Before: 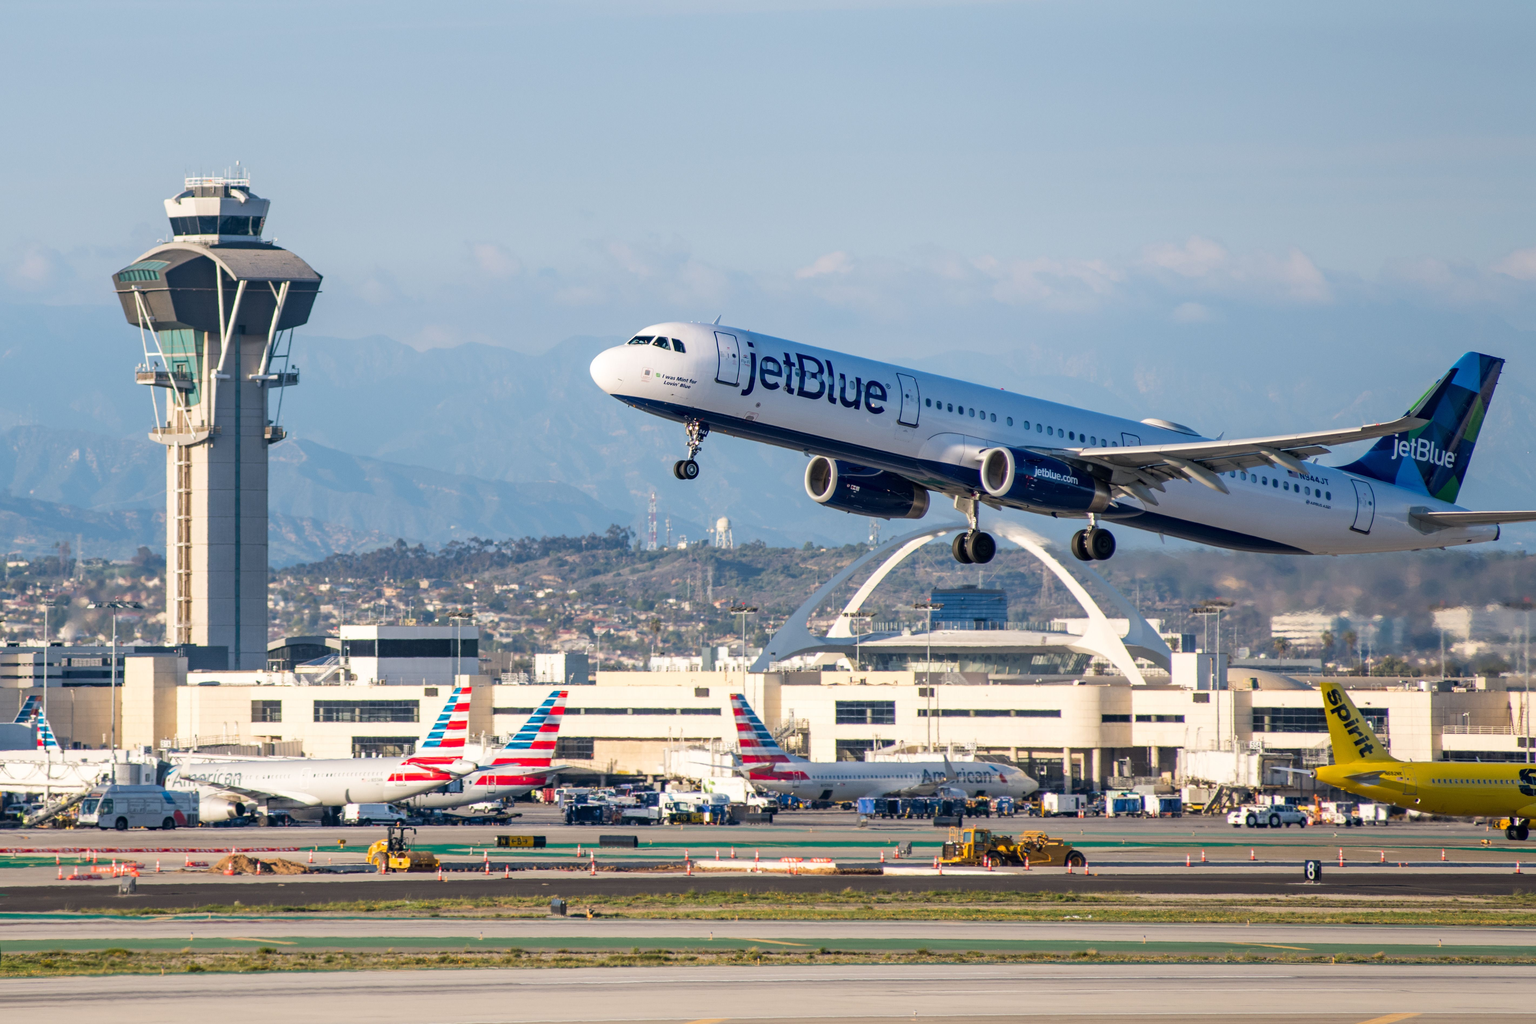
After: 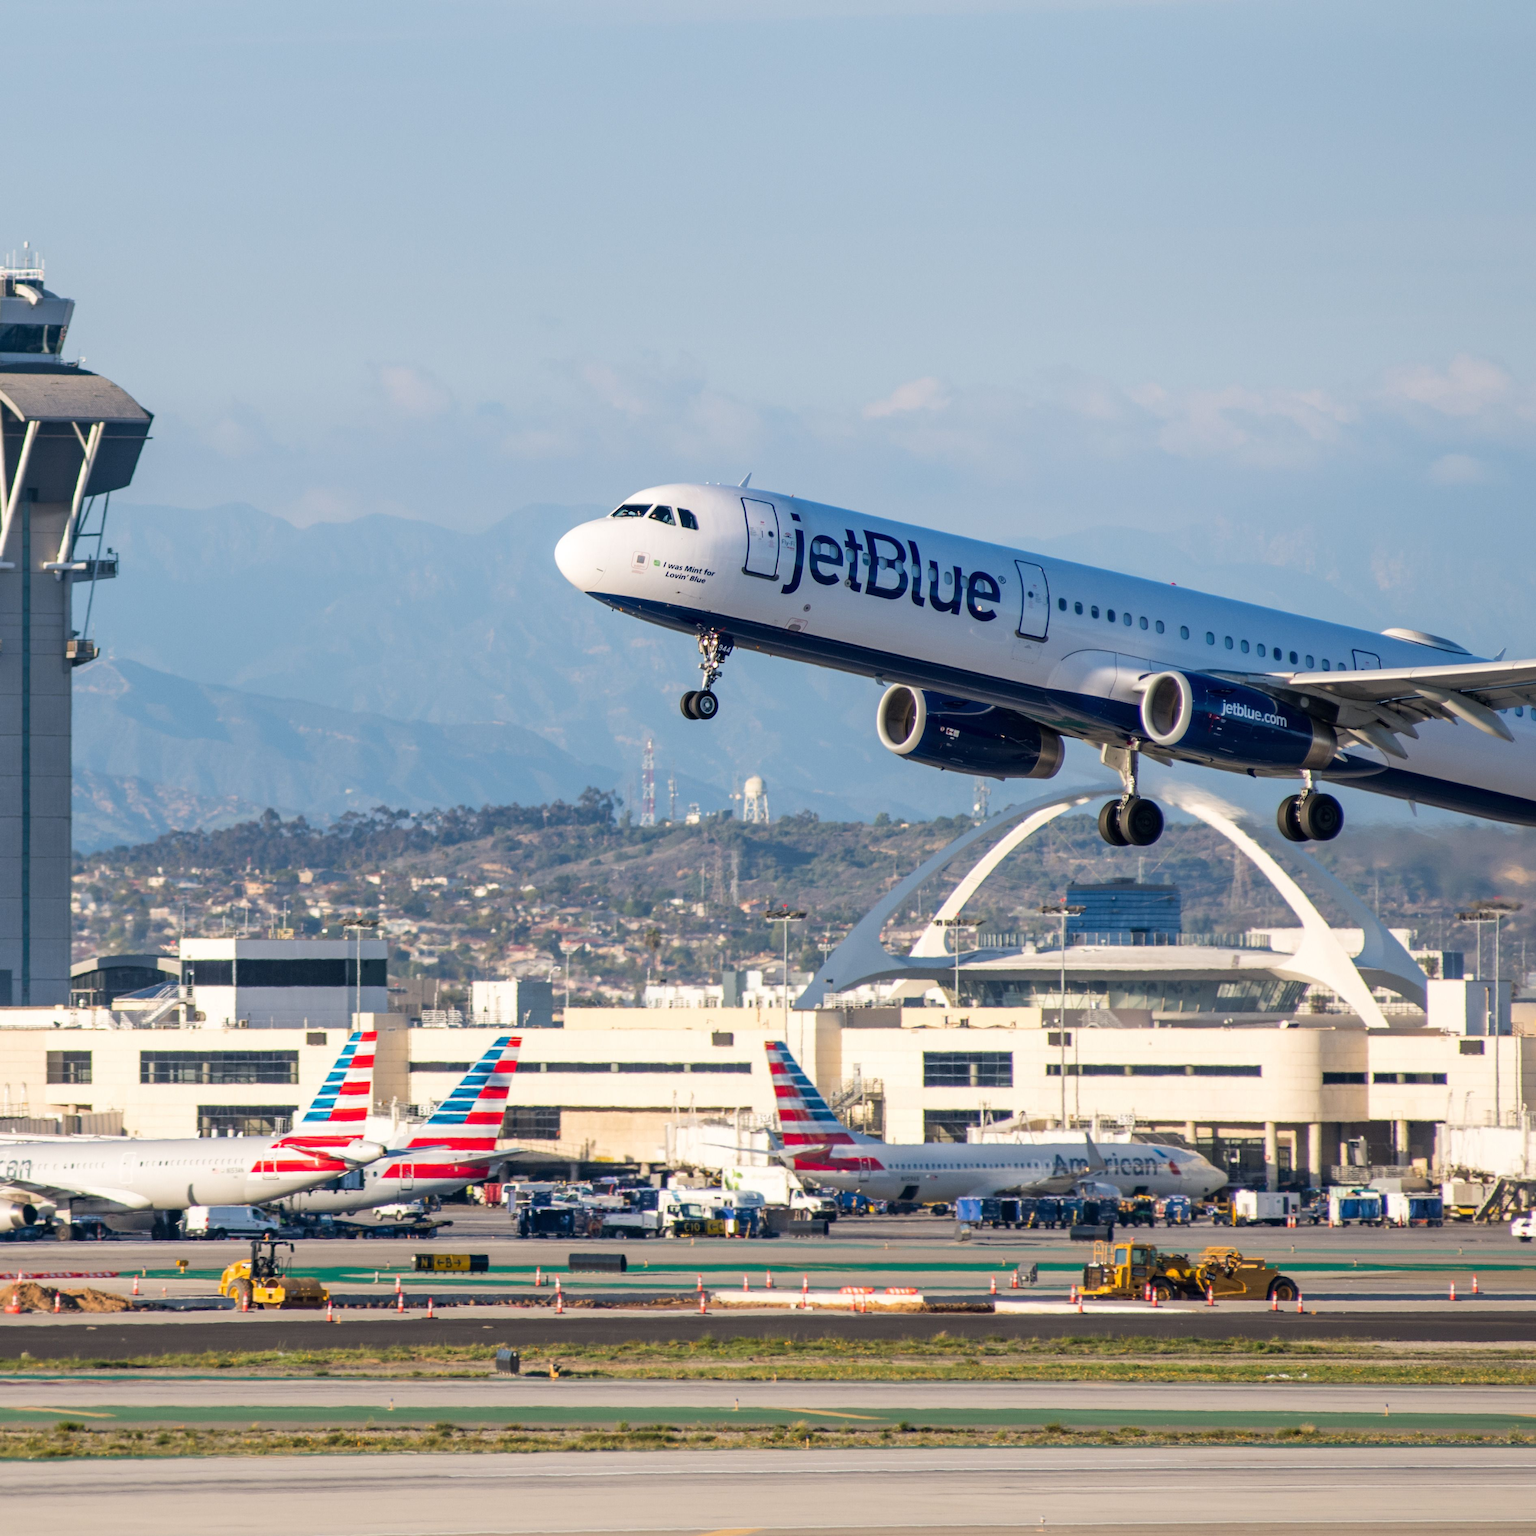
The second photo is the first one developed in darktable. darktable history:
crop and rotate: left 14.377%, right 18.965%
